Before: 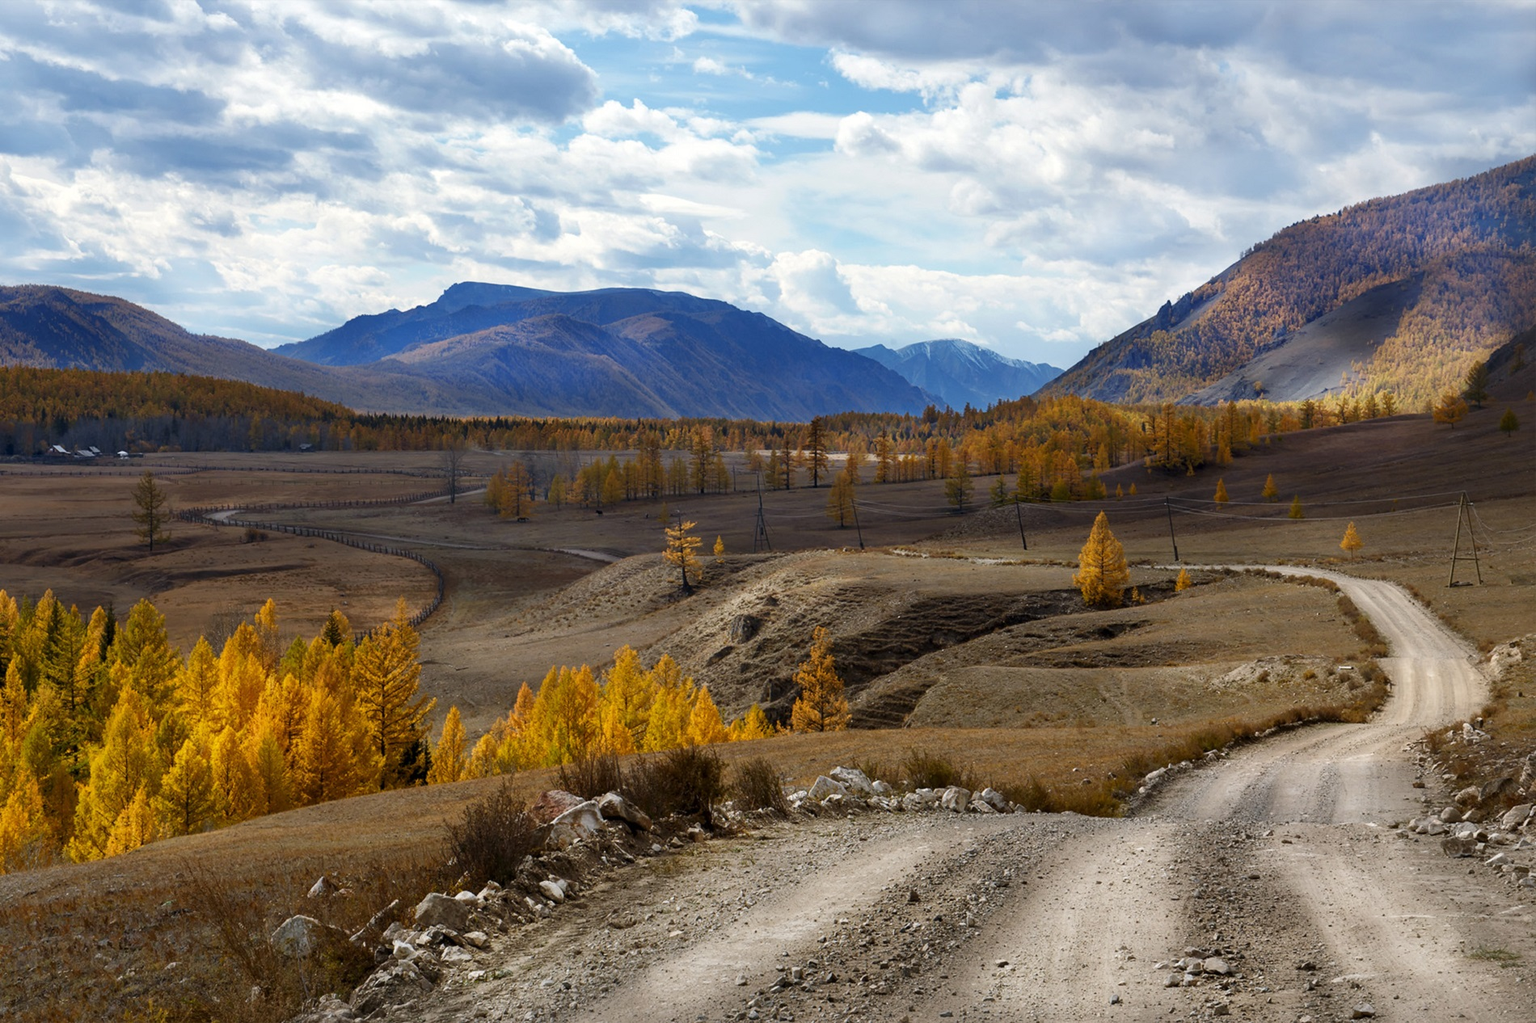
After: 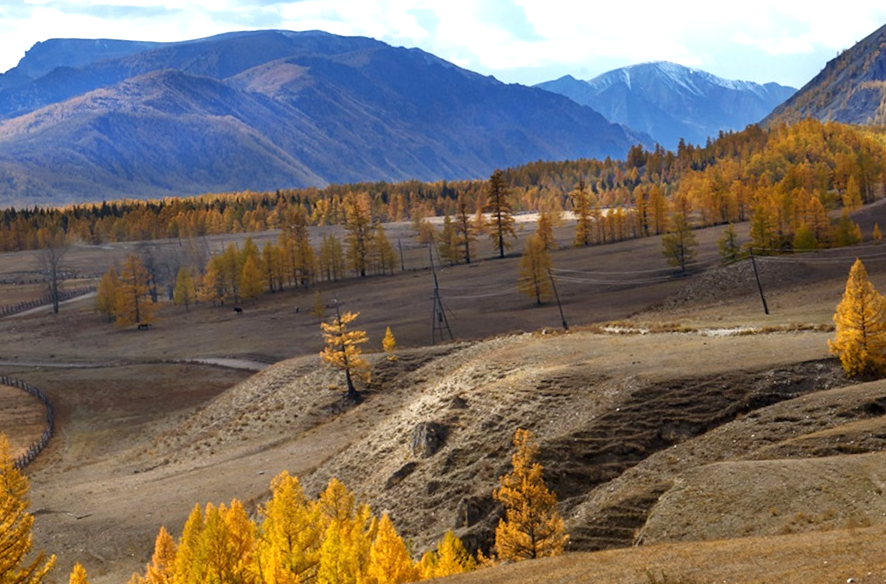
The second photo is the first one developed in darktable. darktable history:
exposure: exposure 0.648 EV, compensate highlight preservation false
rotate and perspective: rotation -4.57°, crop left 0.054, crop right 0.944, crop top 0.087, crop bottom 0.914
crop: left 25%, top 25%, right 25%, bottom 25%
